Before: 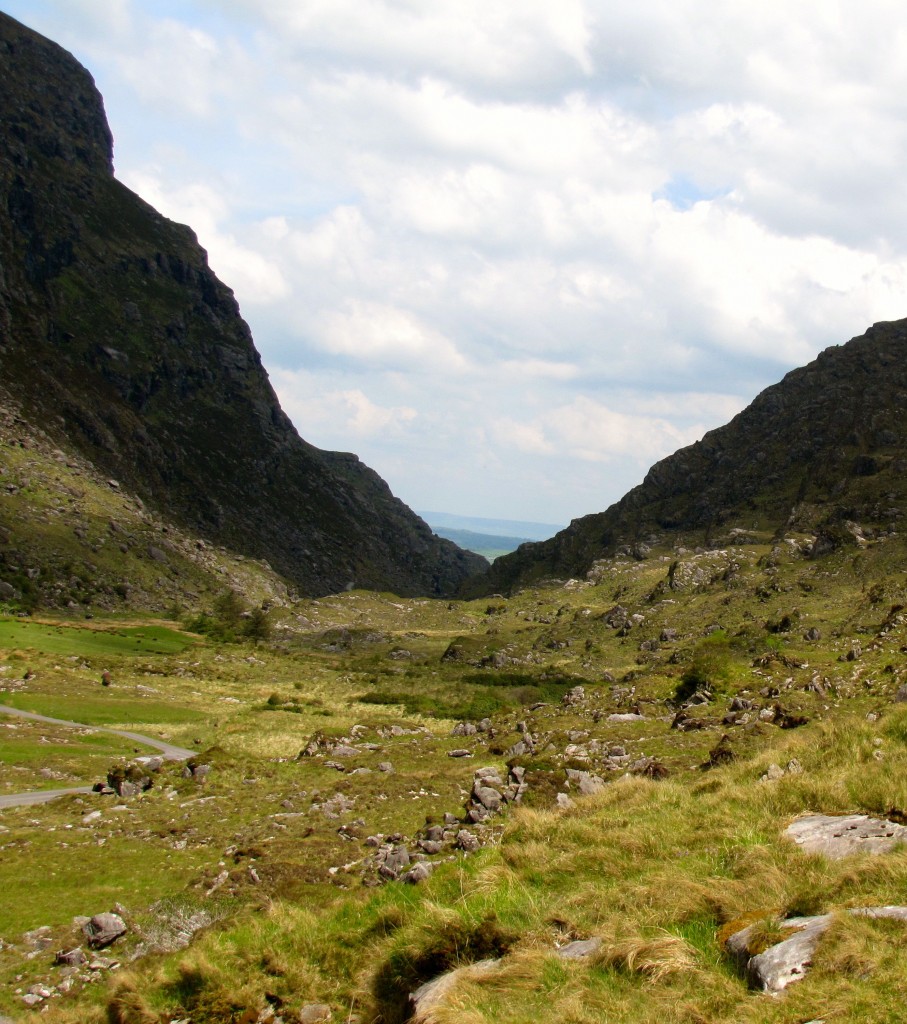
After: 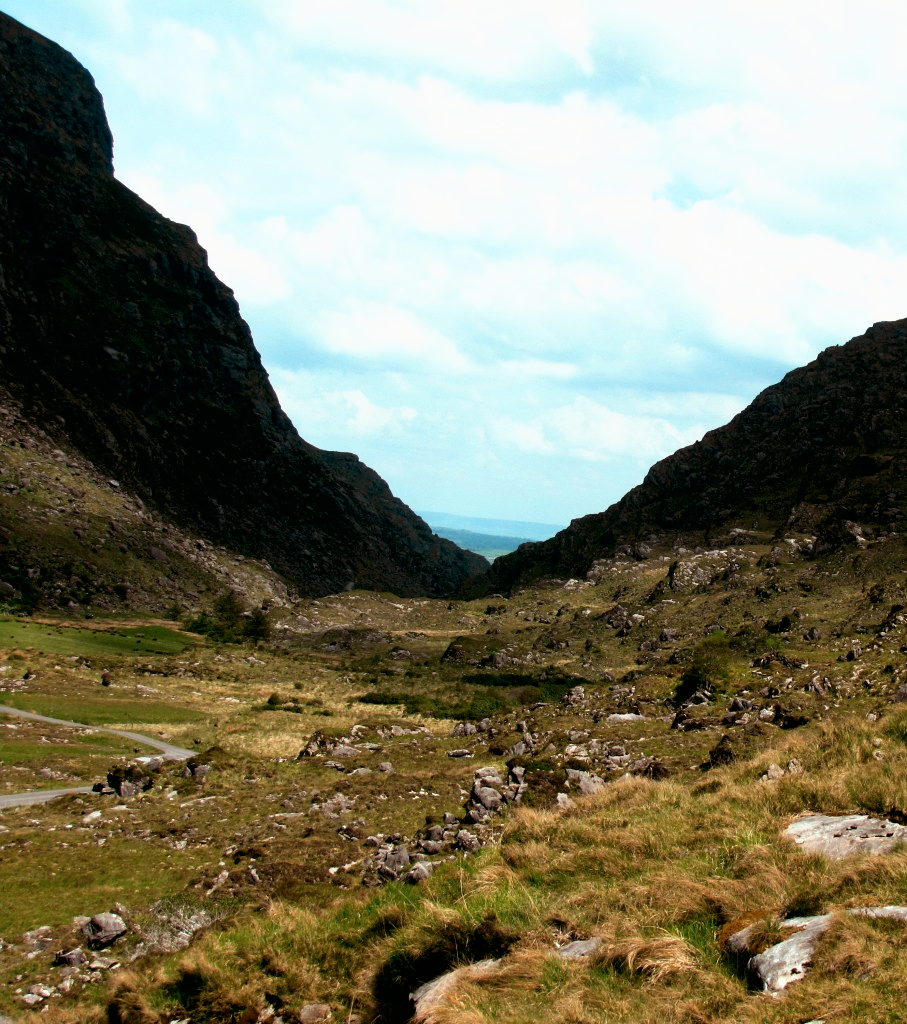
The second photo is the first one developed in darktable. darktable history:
color look up table: target L [88.56, 79.23, 67.41, 64.98, 51.47, 34.05, 198.16, 92.87, 90.31, 75.92, 72.6, 79.91, 64.22, 63.9, 63.77, 65.76, 54.19, 46.92, 49.72, 45.99, 35.88, 29.41, 85.87, 80.45, 80.4, 74.72, 53.17, 49.12, 49.66, 52.49, 44.62, 33.33, 26.6, 23.32, 23.91, 20.75, 17.67, 13.74, 11.53, 10.37, 81.47, 82.08, 81.11, 81.32, 81.32, 72.46, 66.29, 52.6, 45.04], target a [-9.023, -6.762, -17.91, -47.12, -39.51, -11, 0, -0.001, -9.677, 12.08, 11.6, -2.538, 35.97, 26.69, 15.95, -4.721, 36.41, 43.74, 41.02, 40.46, 35.56, 11.34, -9.62, -2.844, -6.696, -6.245, 0.883, 36.85, 21.18, -7.899, -0.645, 5.457, -0.971, 10.55, 10.62, -3.02, -3.873, -3.789, -4.414, -9.623, -8.969, -15.25, -9.604, -12.38, -11.42, -40.2, -27.08, -17.97, -11.81], target b [-3.768, -3.198, 42.22, 16.54, 20.37, 13.63, 0.001, 0.005, -3.476, 61.04, 58.57, -2.038, 52.78, 54.63, 11.96, -2.727, 47.31, 29.2, 5.564, 21.68, 24.18, 10.94, -3.357, -2.778, -3.471, -2.699, -23.27, -4.045, -22.71, -43.88, -1.824, -42.48, -2.115, -9.452, -37.38, -0.792, -2.013, -1.913, -1.031, -1.773, -4.288, -7.886, -5.514, -6.34, -8.586, -9.902, -28.22, -29.3, -24.68], num patches 49
tone curve: curves: ch0 [(0, 0) (0.003, 0) (0.011, 0.001) (0.025, 0.003) (0.044, 0.004) (0.069, 0.007) (0.1, 0.01) (0.136, 0.033) (0.177, 0.082) (0.224, 0.141) (0.277, 0.208) (0.335, 0.282) (0.399, 0.363) (0.468, 0.451) (0.543, 0.545) (0.623, 0.647) (0.709, 0.756) (0.801, 0.87) (0.898, 0.972) (1, 1)], preserve colors none
